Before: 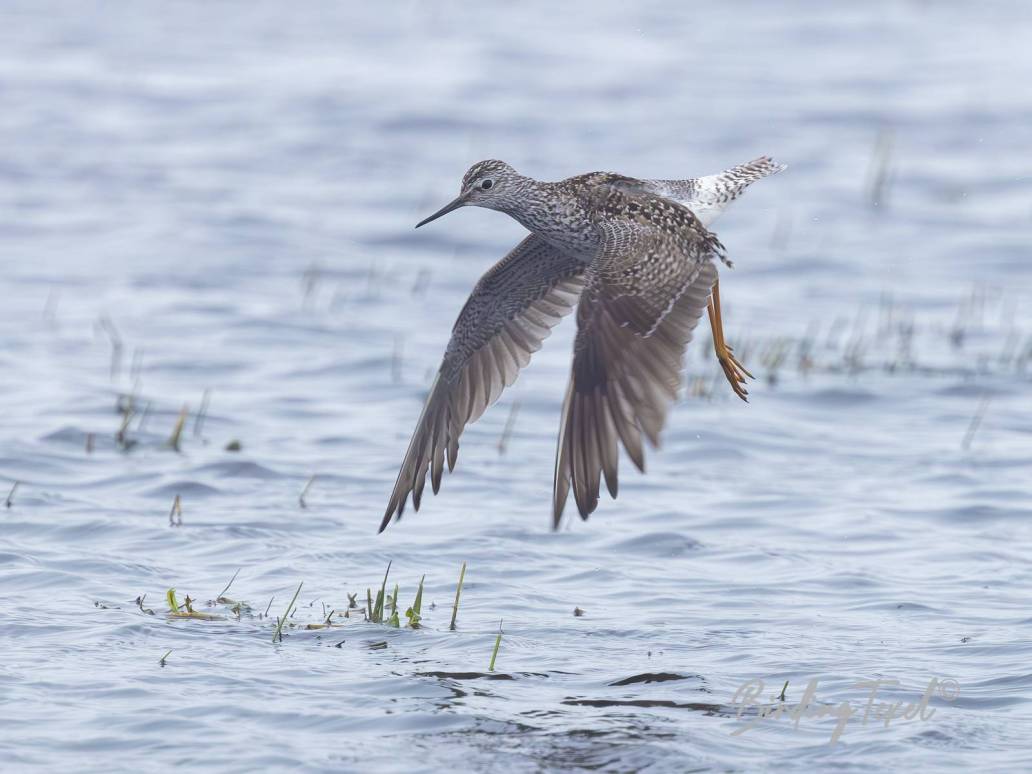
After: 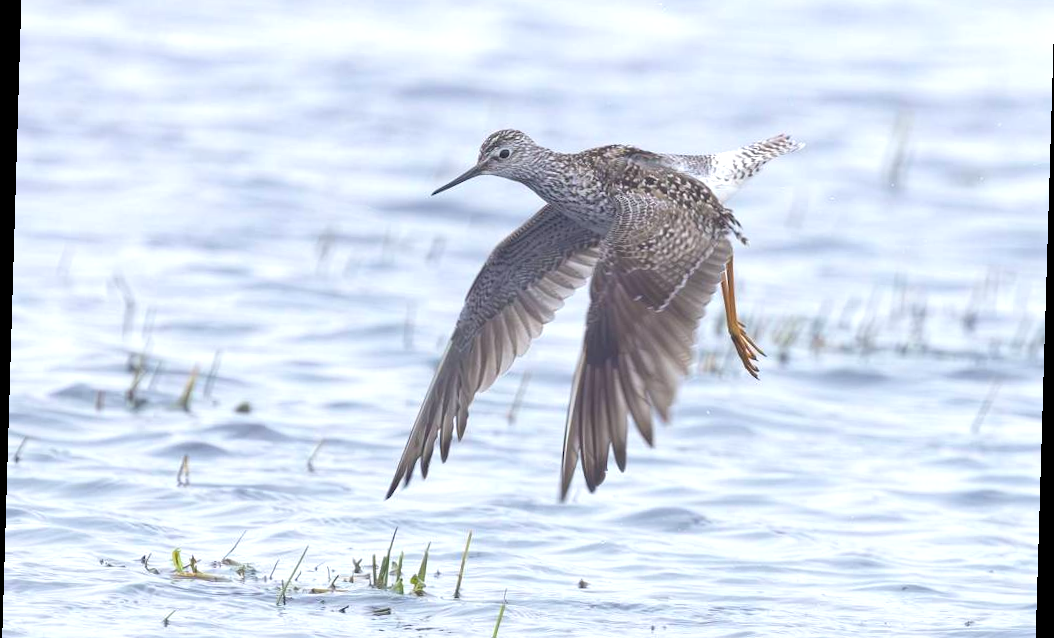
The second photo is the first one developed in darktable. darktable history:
exposure: black level correction 0.001, exposure 0.5 EV, compensate exposure bias true, compensate highlight preservation false
crop and rotate: top 5.667%, bottom 14.937%
rotate and perspective: rotation 1.72°, automatic cropping off
